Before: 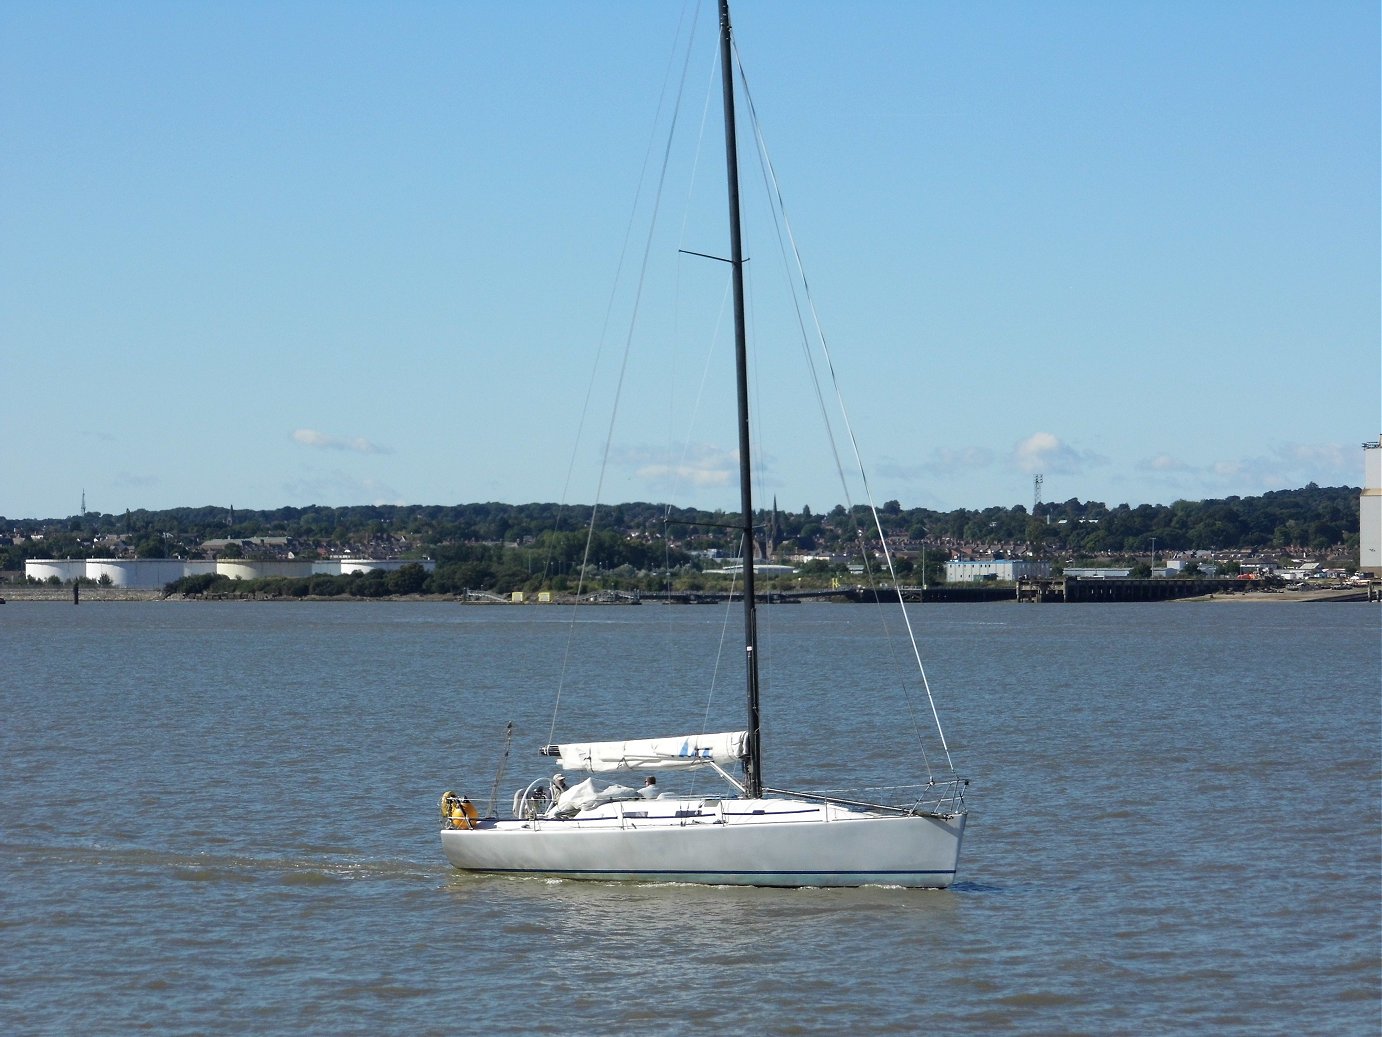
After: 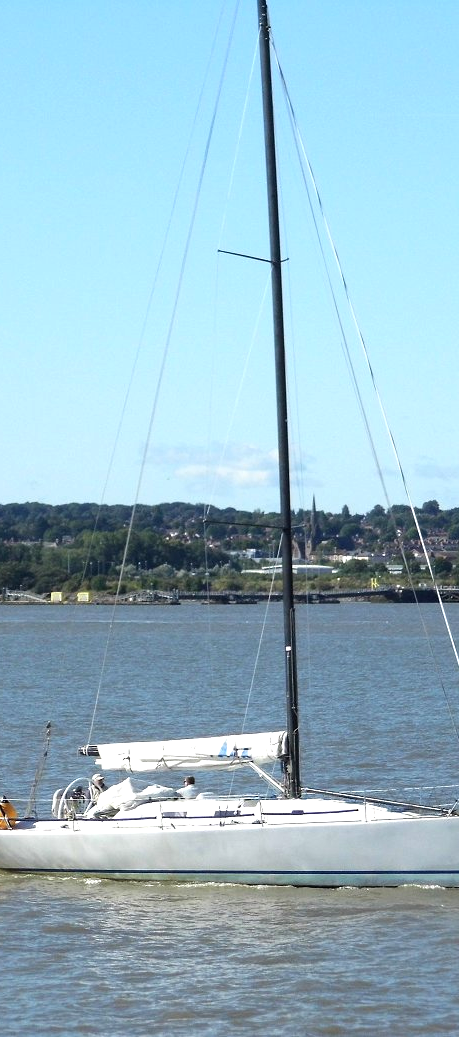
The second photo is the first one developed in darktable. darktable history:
exposure: exposure 0.6 EV, compensate highlight preservation false
crop: left 33.36%, right 33.36%
